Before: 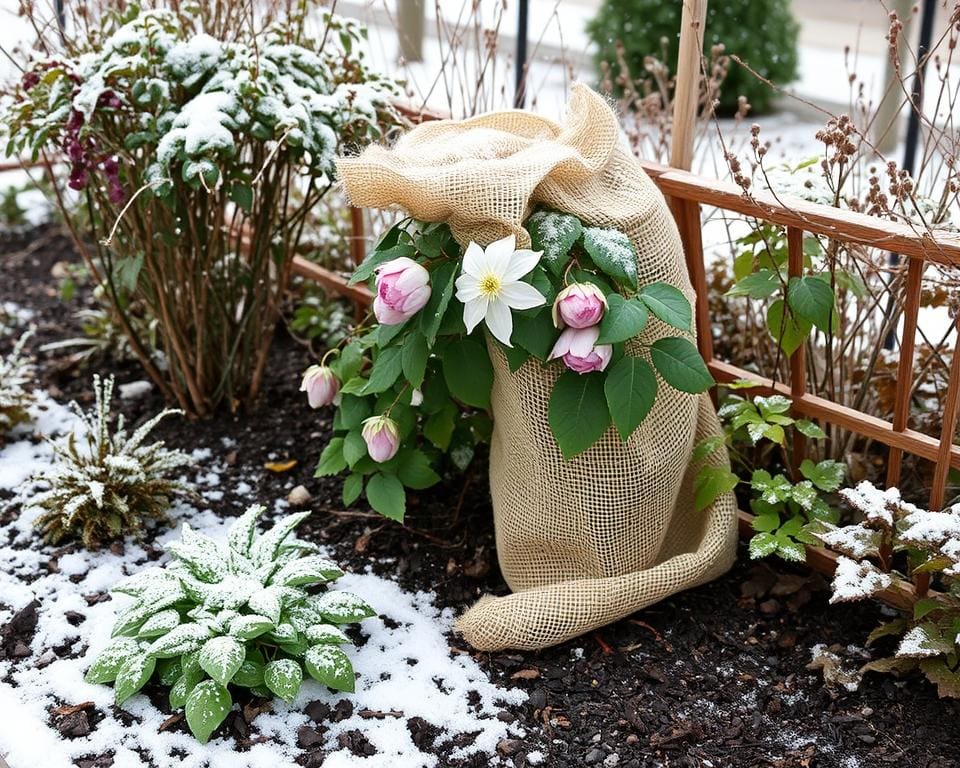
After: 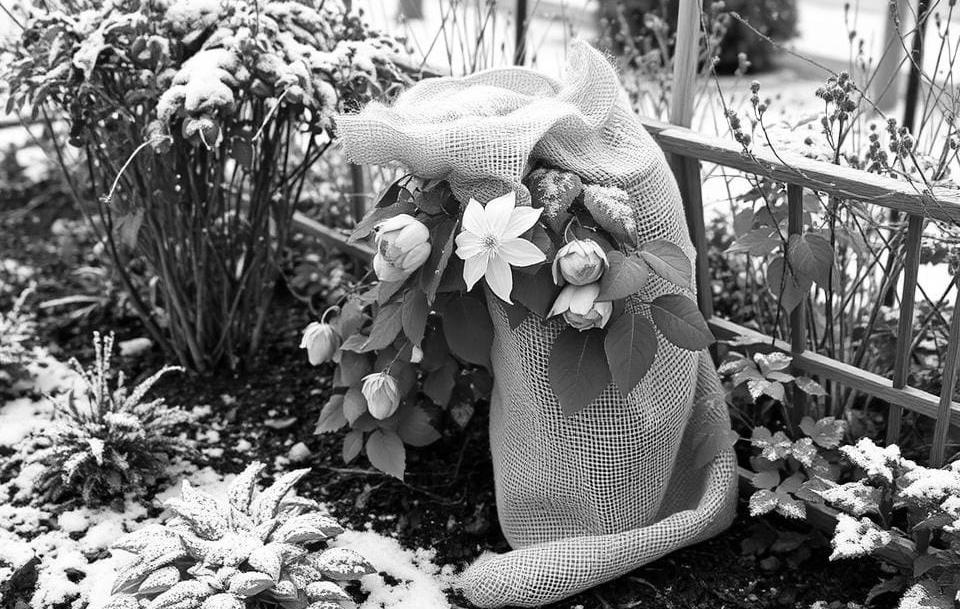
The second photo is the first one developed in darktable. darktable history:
crop and rotate: top 5.667%, bottom 14.937%
monochrome: on, module defaults
